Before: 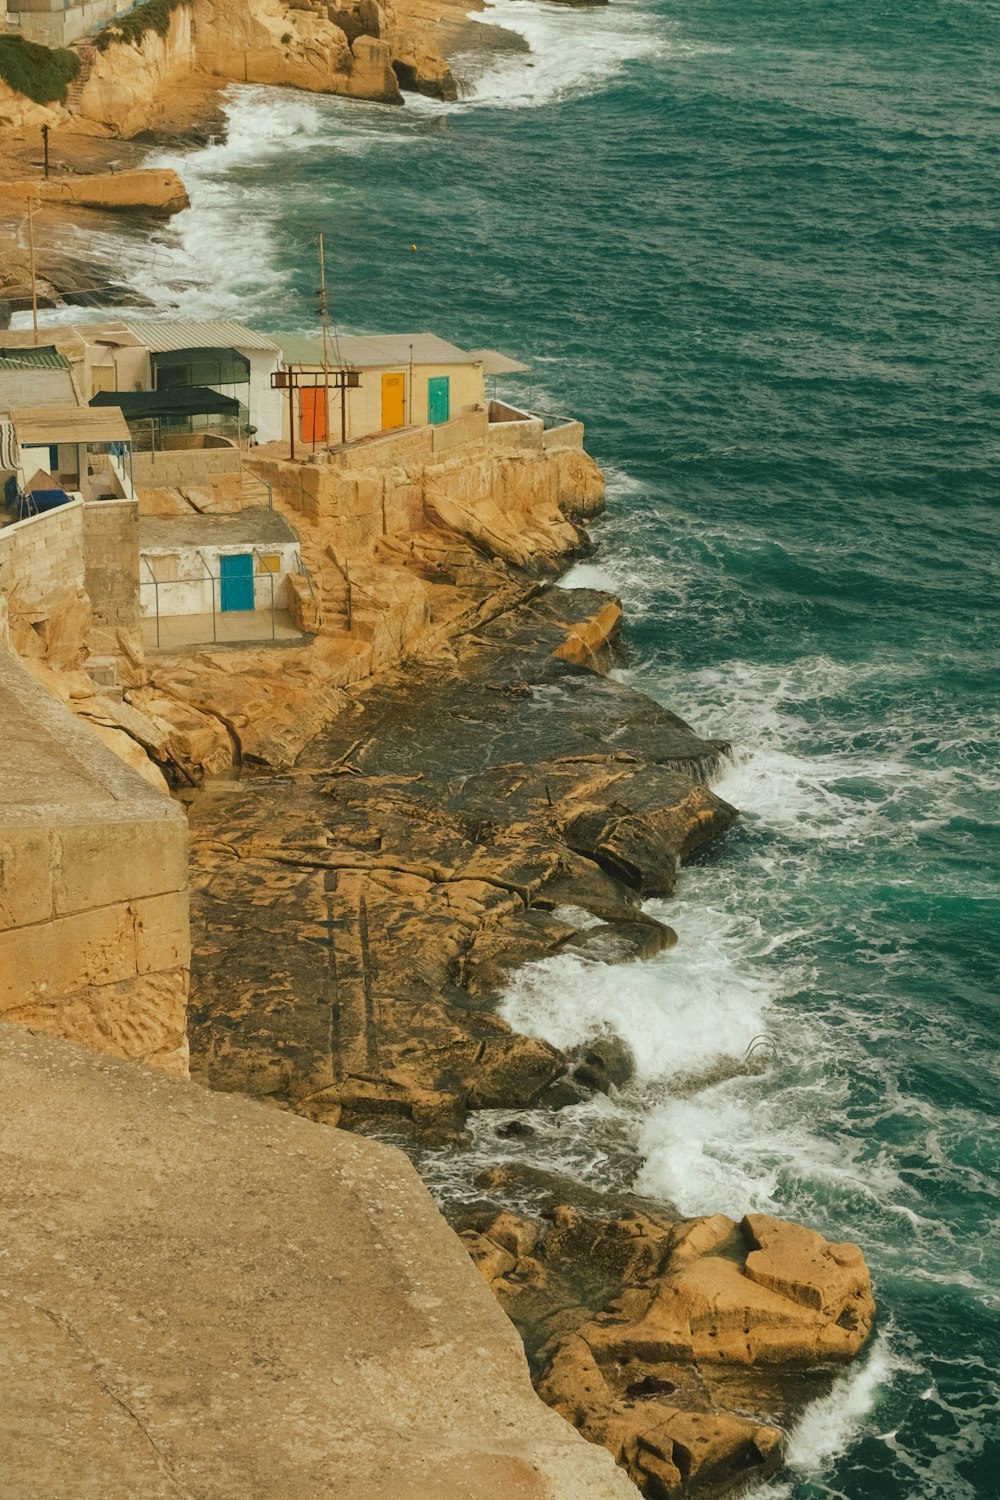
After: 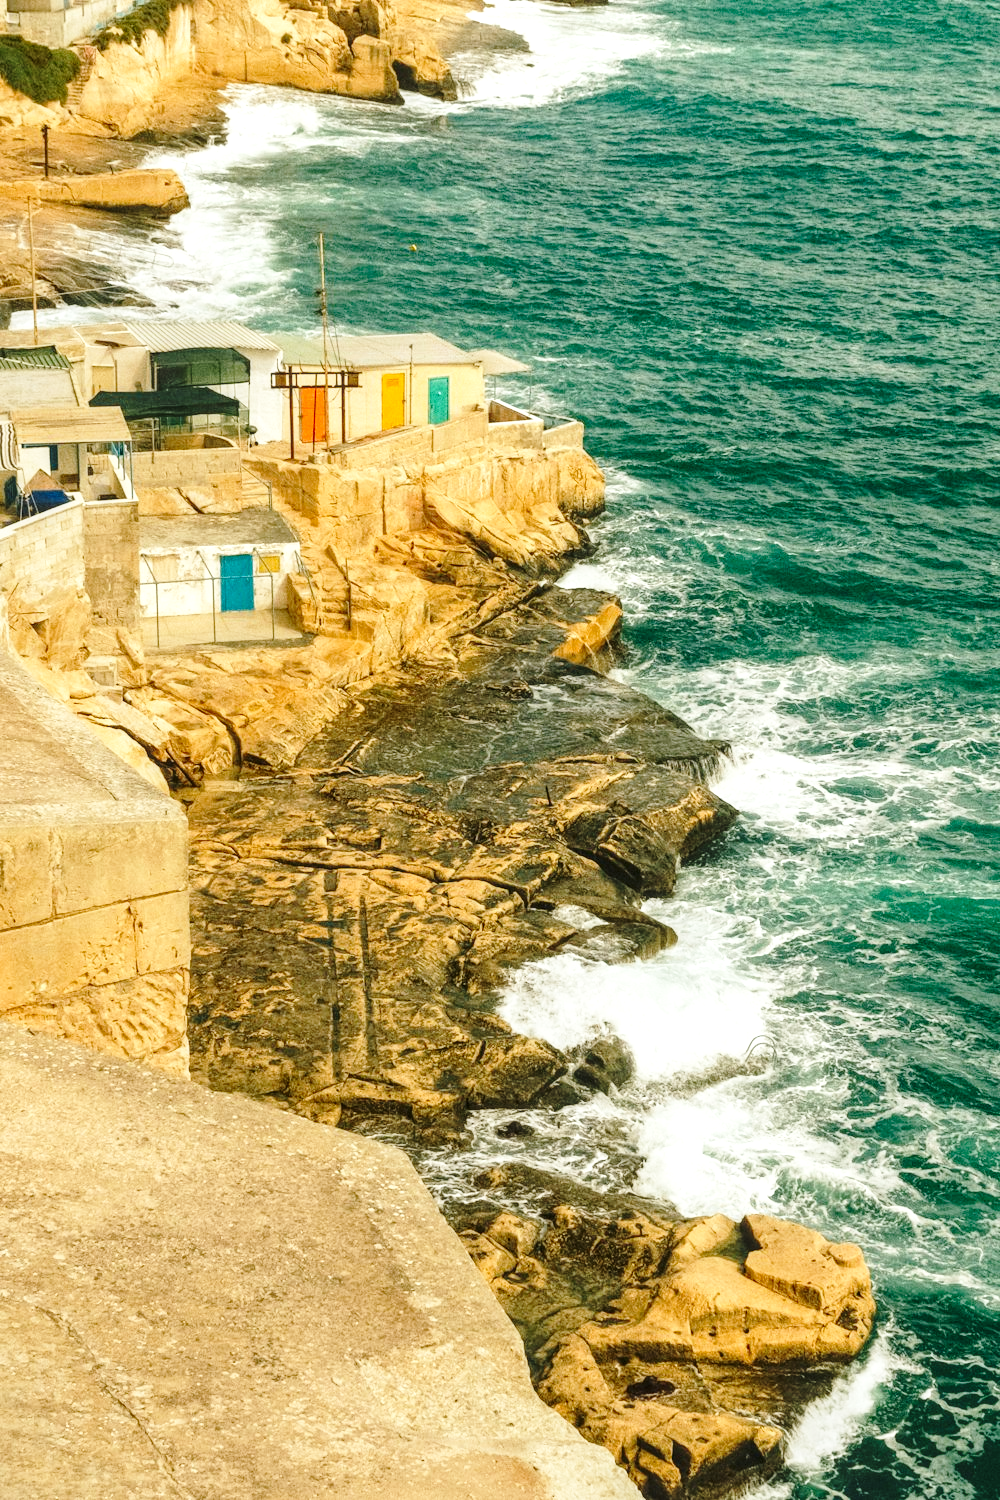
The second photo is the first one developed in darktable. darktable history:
exposure: exposure 0.3 EV, compensate highlight preservation false
base curve: curves: ch0 [(0, 0) (0.036, 0.037) (0.121, 0.228) (0.46, 0.76) (0.859, 0.983) (1, 1)], preserve colors none
local contrast: detail 130%
